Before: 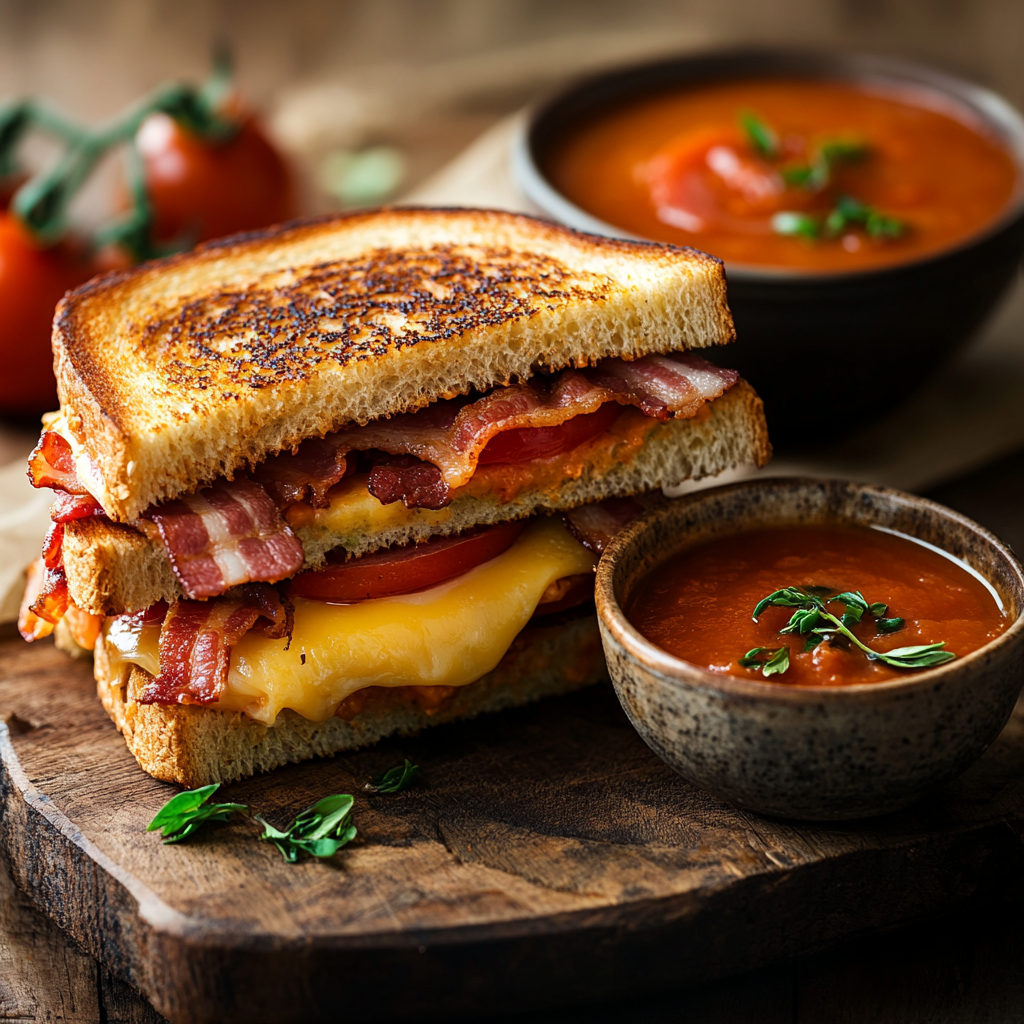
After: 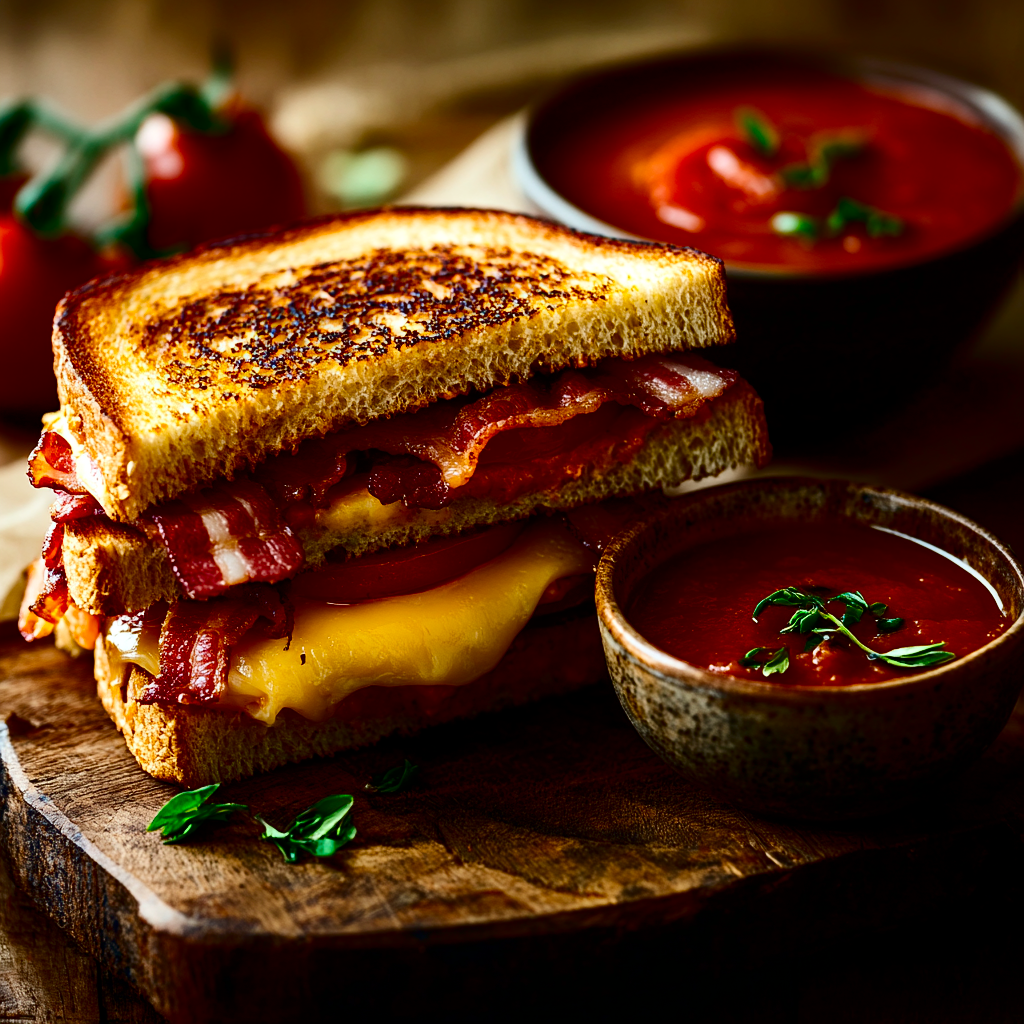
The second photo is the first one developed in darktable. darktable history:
contrast brightness saturation: contrast 0.24, brightness -0.24, saturation 0.14
color balance rgb: linear chroma grading › global chroma 8.12%, perceptual saturation grading › global saturation 9.07%, perceptual saturation grading › highlights -13.84%, perceptual saturation grading › mid-tones 14.88%, perceptual saturation grading › shadows 22.8%, perceptual brilliance grading › highlights 2.61%, global vibrance 12.07%
white balance: red 0.978, blue 0.999
